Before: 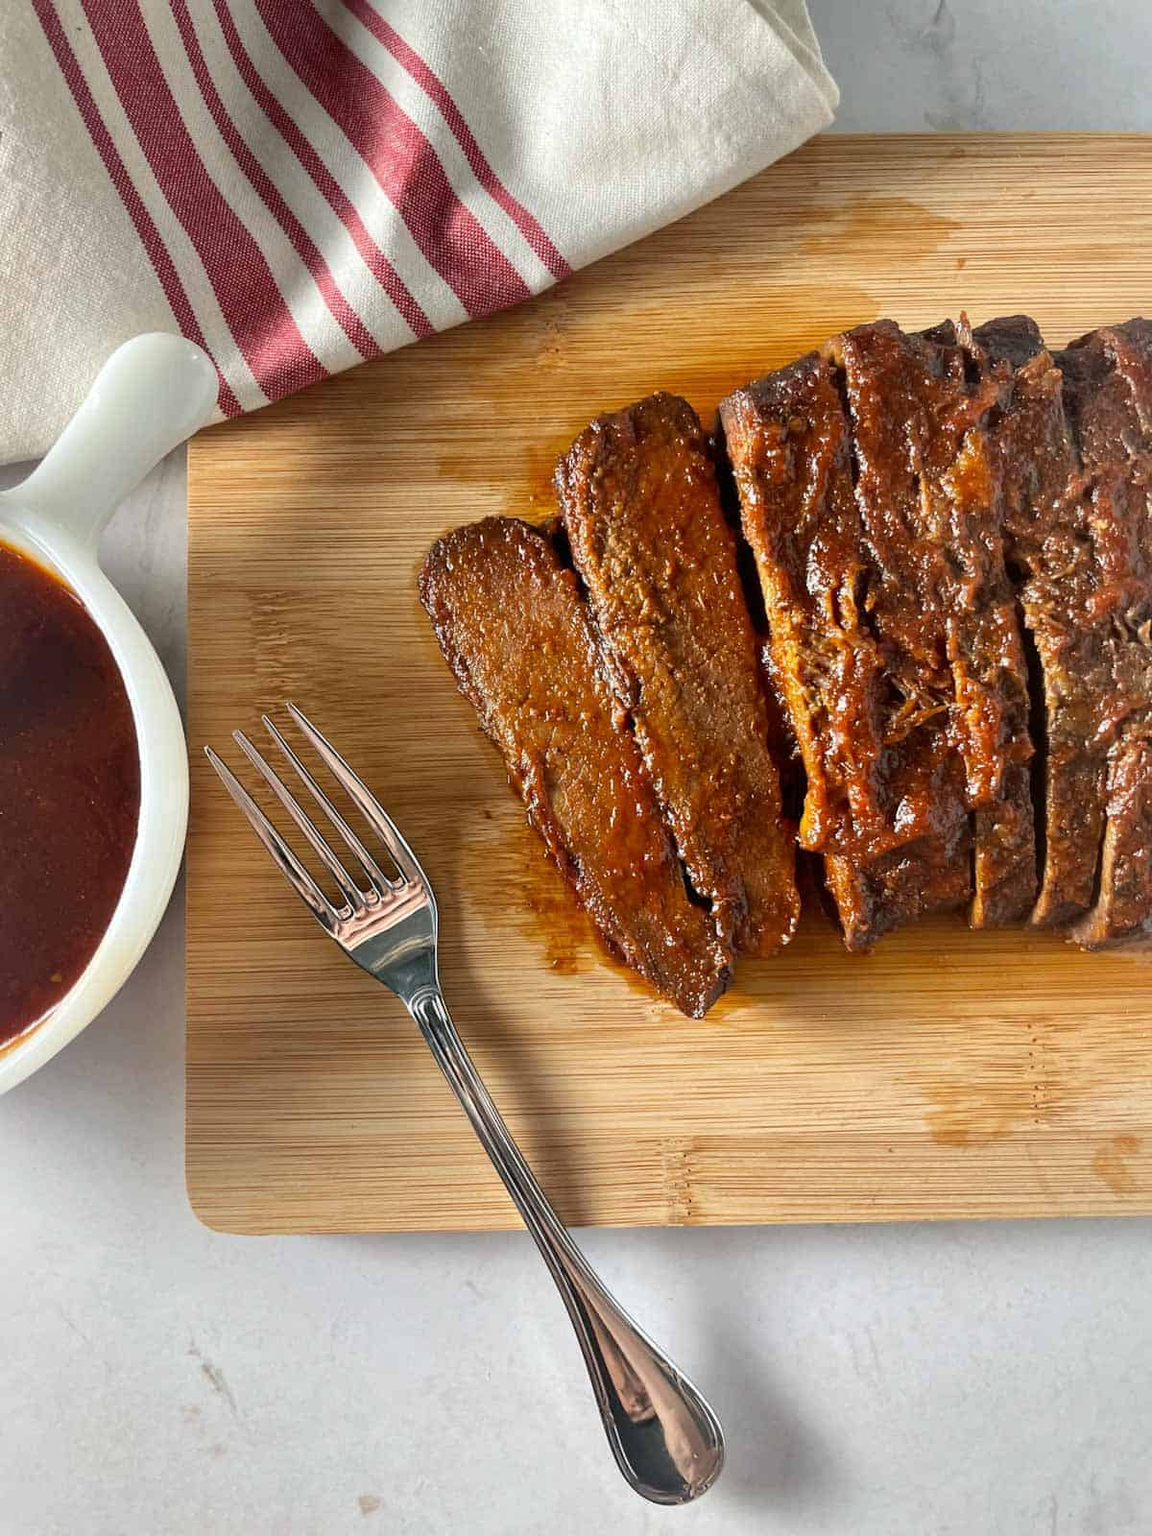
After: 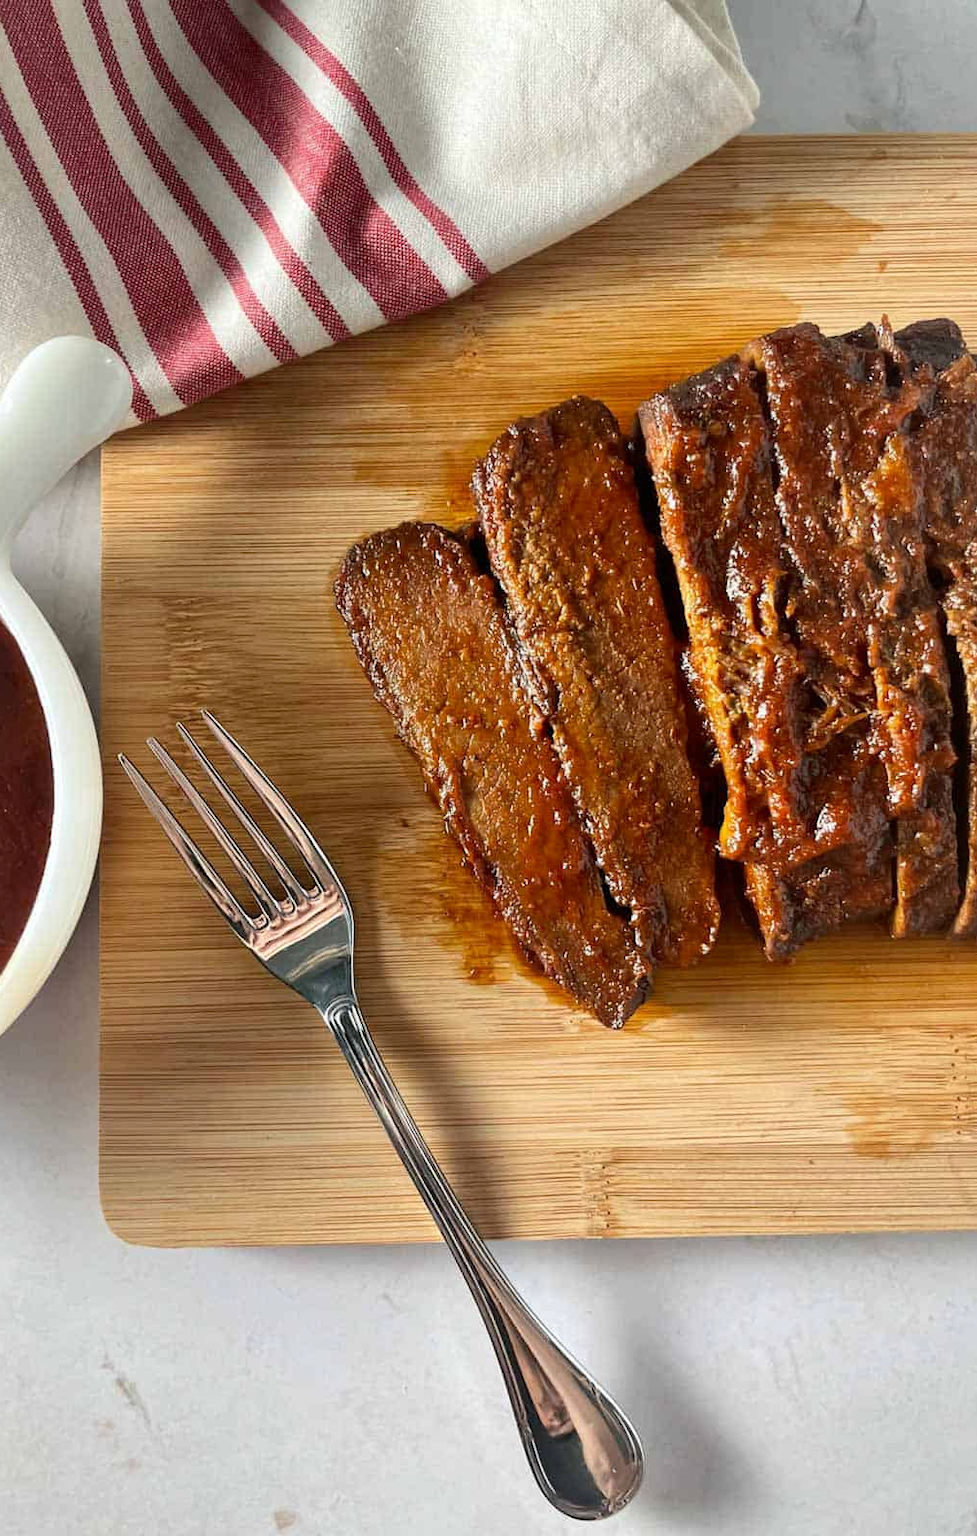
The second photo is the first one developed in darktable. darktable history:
crop: left 7.598%, right 7.873%
contrast brightness saturation: contrast 0.08, saturation 0.02
